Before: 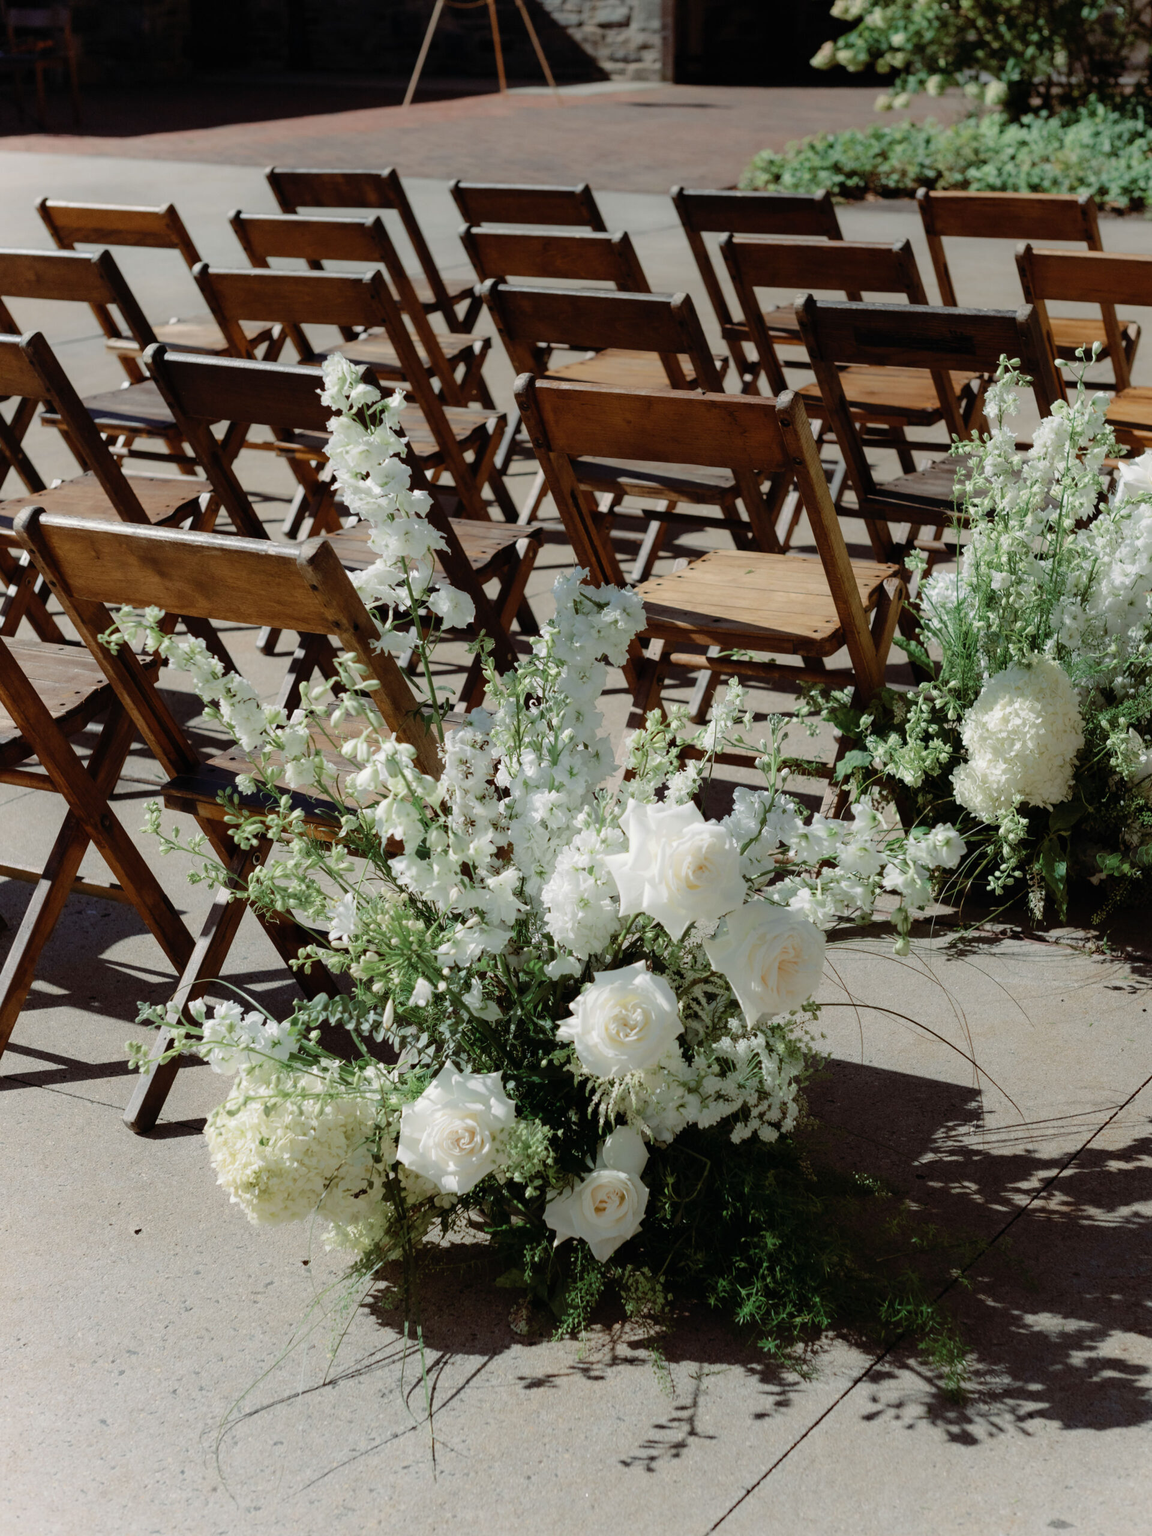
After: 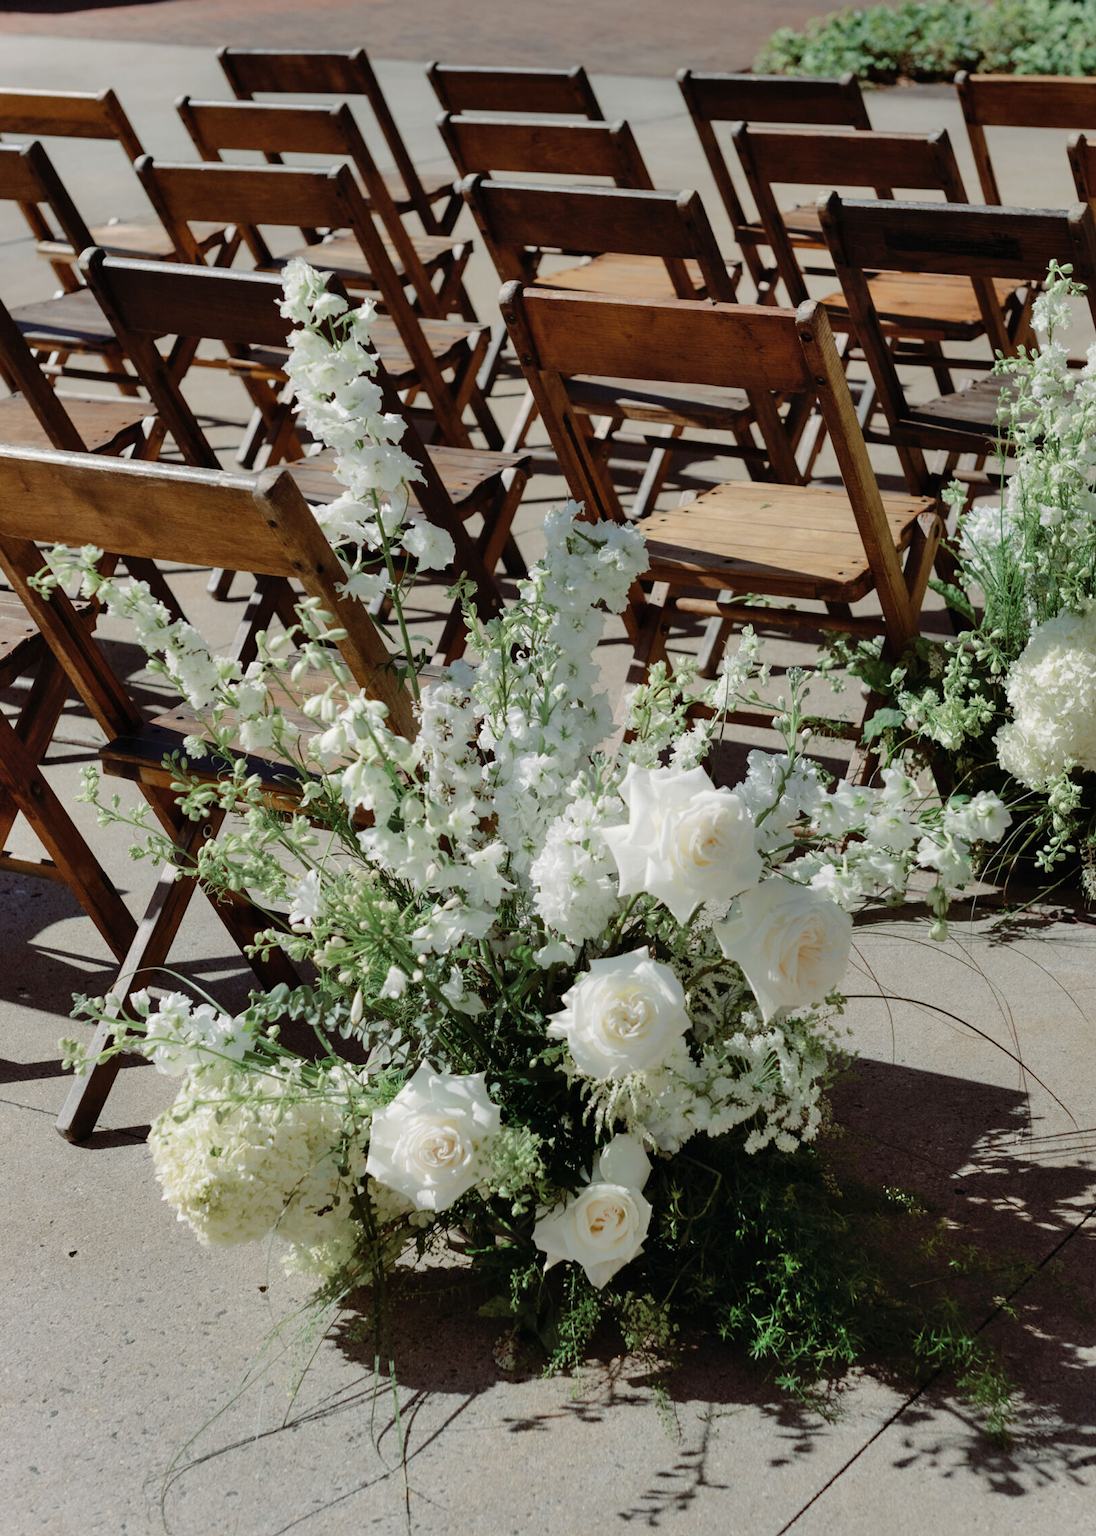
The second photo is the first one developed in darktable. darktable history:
crop: left 6.446%, top 8.188%, right 9.538%, bottom 3.548%
shadows and highlights: low approximation 0.01, soften with gaussian
